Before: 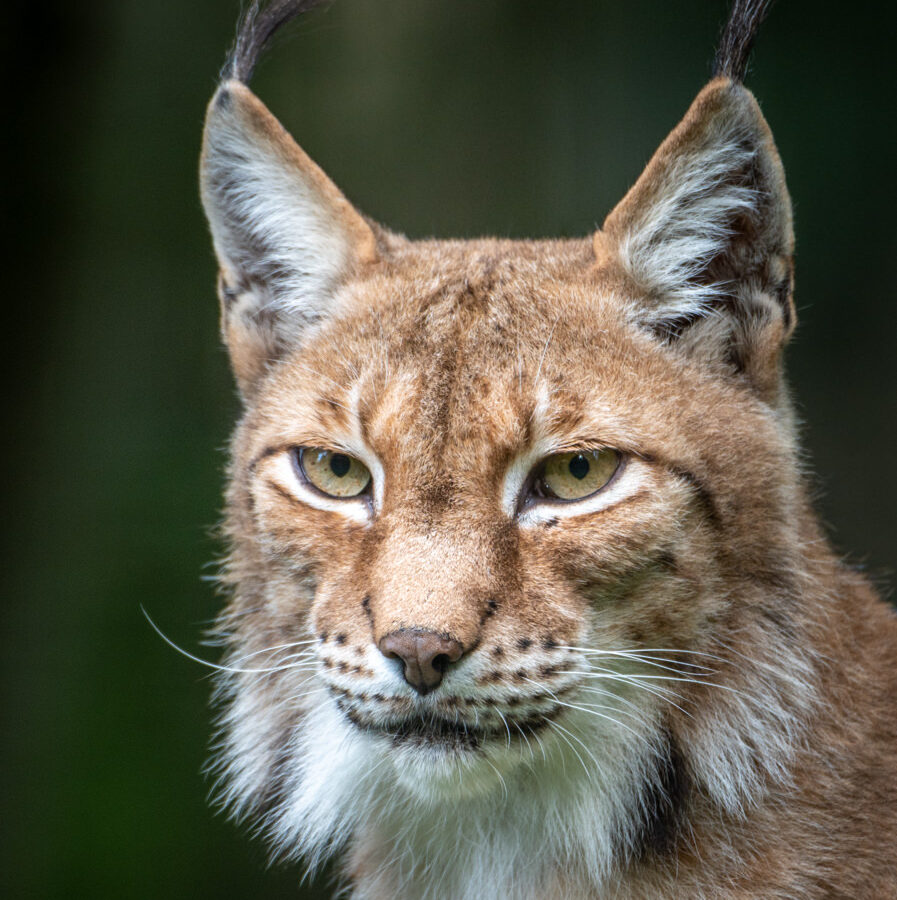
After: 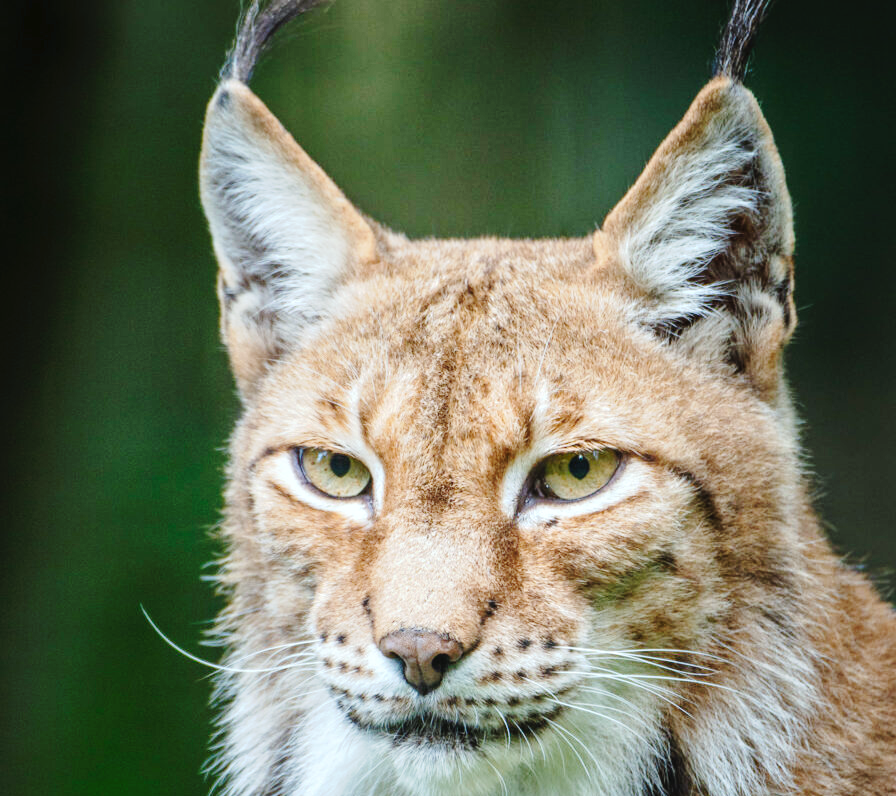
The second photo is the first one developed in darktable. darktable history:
exposure: compensate highlight preservation false
crop and rotate: top 0%, bottom 11.49%
tone curve: curves: ch0 [(0, 0) (0.003, 0.023) (0.011, 0.029) (0.025, 0.037) (0.044, 0.047) (0.069, 0.057) (0.1, 0.075) (0.136, 0.103) (0.177, 0.145) (0.224, 0.193) (0.277, 0.266) (0.335, 0.362) (0.399, 0.473) (0.468, 0.569) (0.543, 0.655) (0.623, 0.73) (0.709, 0.804) (0.801, 0.874) (0.898, 0.924) (1, 1)], preserve colors none
tone equalizer: -8 EV 1 EV, -7 EV 1 EV, -6 EV 1 EV, -5 EV 1 EV, -4 EV 1 EV, -3 EV 0.75 EV, -2 EV 0.5 EV, -1 EV 0.25 EV
color calibration: illuminant Planckian (black body), x 0.351, y 0.352, temperature 4794.27 K
white balance: red 0.988, blue 1.017
